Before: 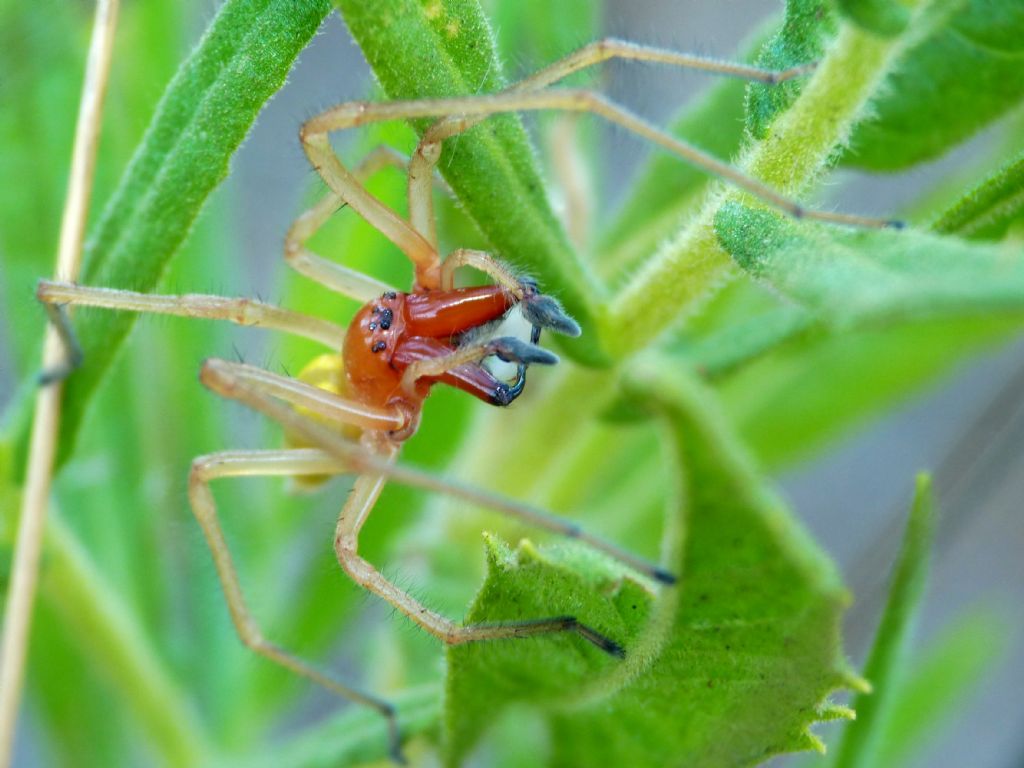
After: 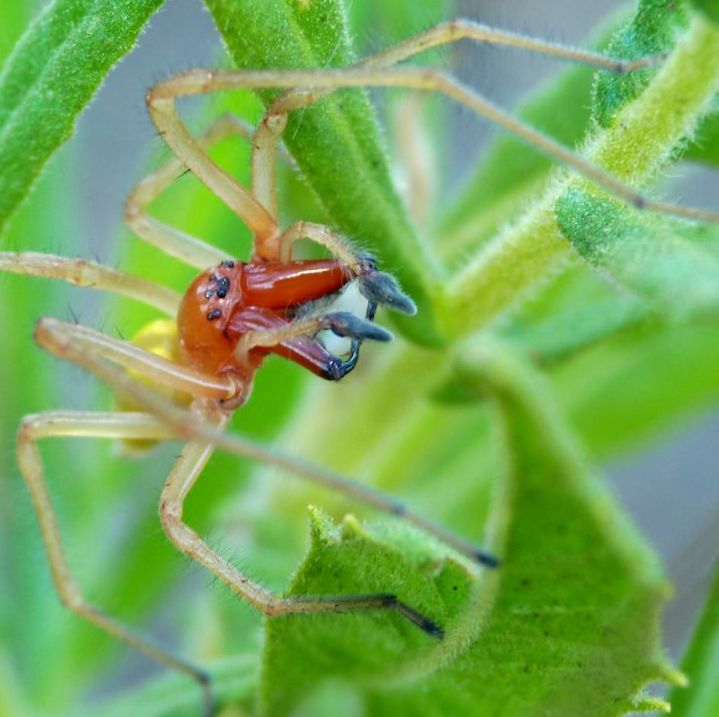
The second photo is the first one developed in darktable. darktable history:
crop and rotate: angle -3.05°, left 14.061%, top 0.027%, right 10.797%, bottom 0.083%
